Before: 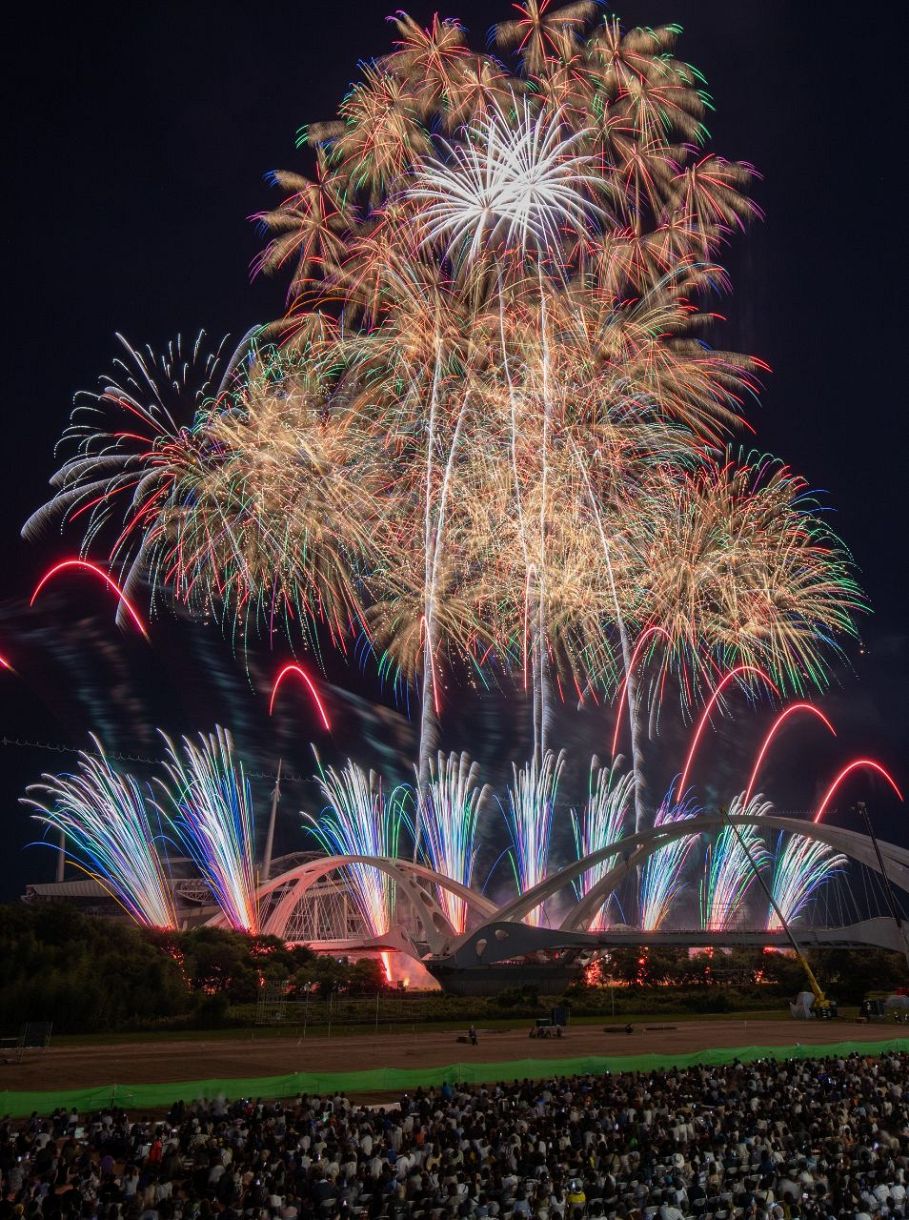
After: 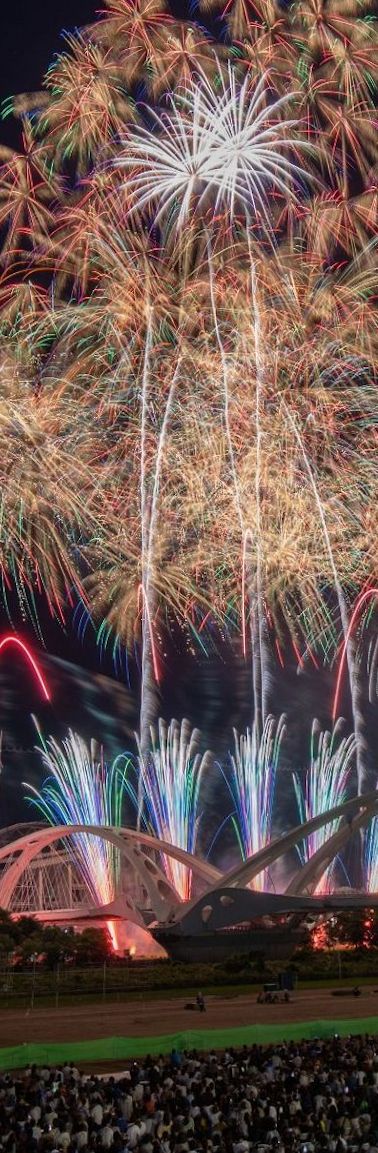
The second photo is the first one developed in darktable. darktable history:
crop: left 31.229%, right 27.105%
bloom: size 9%, threshold 100%, strength 7%
rotate and perspective: rotation -1.42°, crop left 0.016, crop right 0.984, crop top 0.035, crop bottom 0.965
